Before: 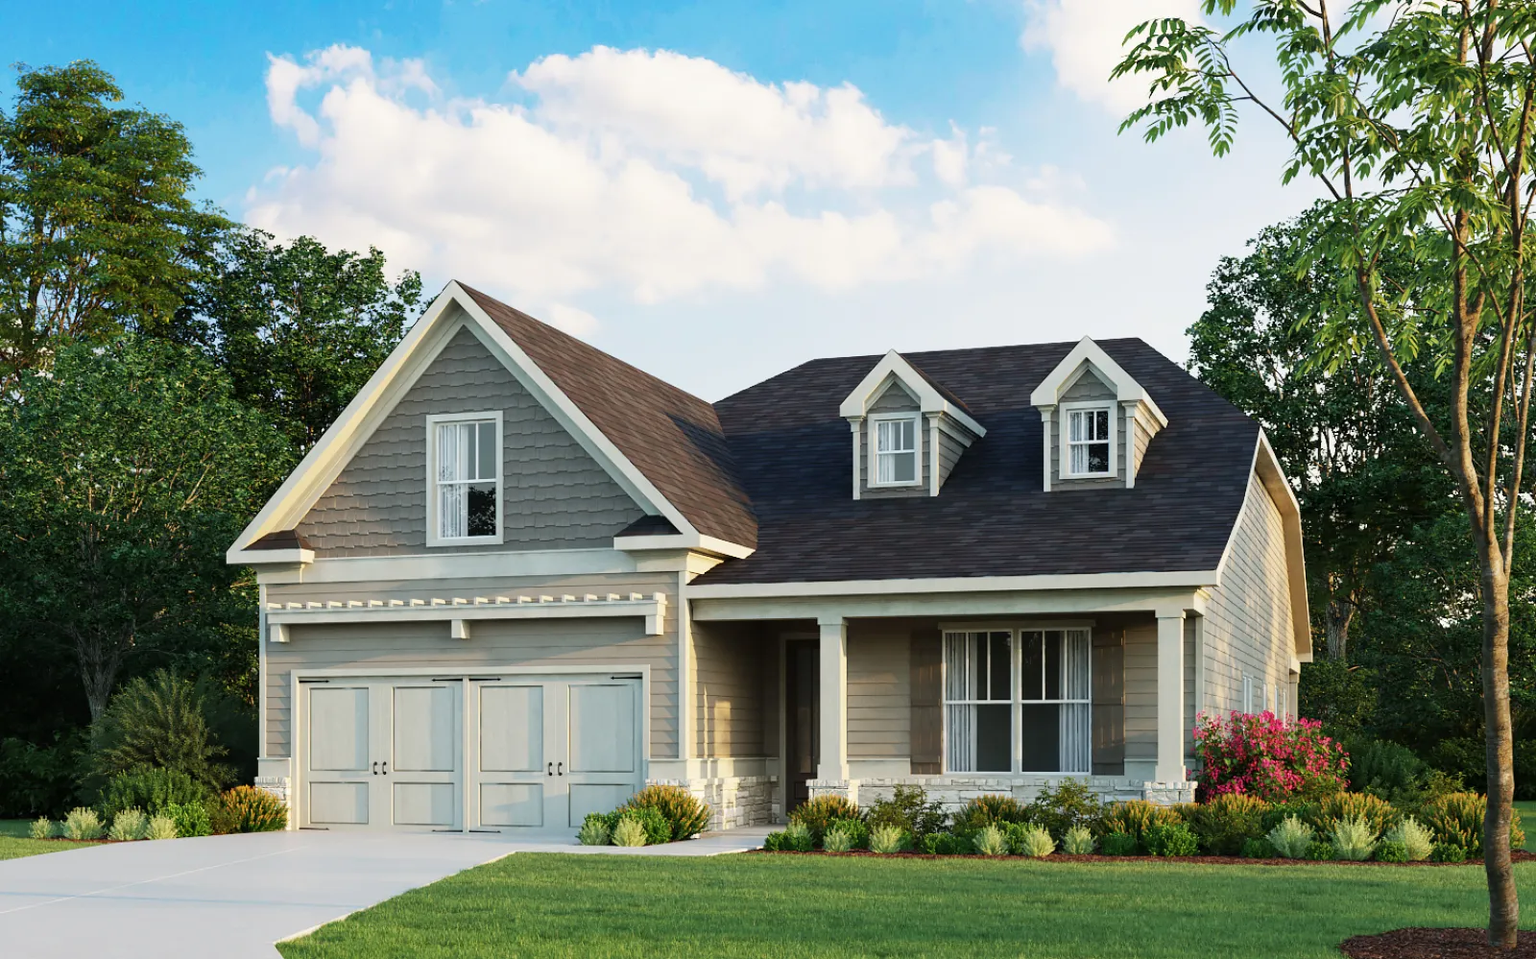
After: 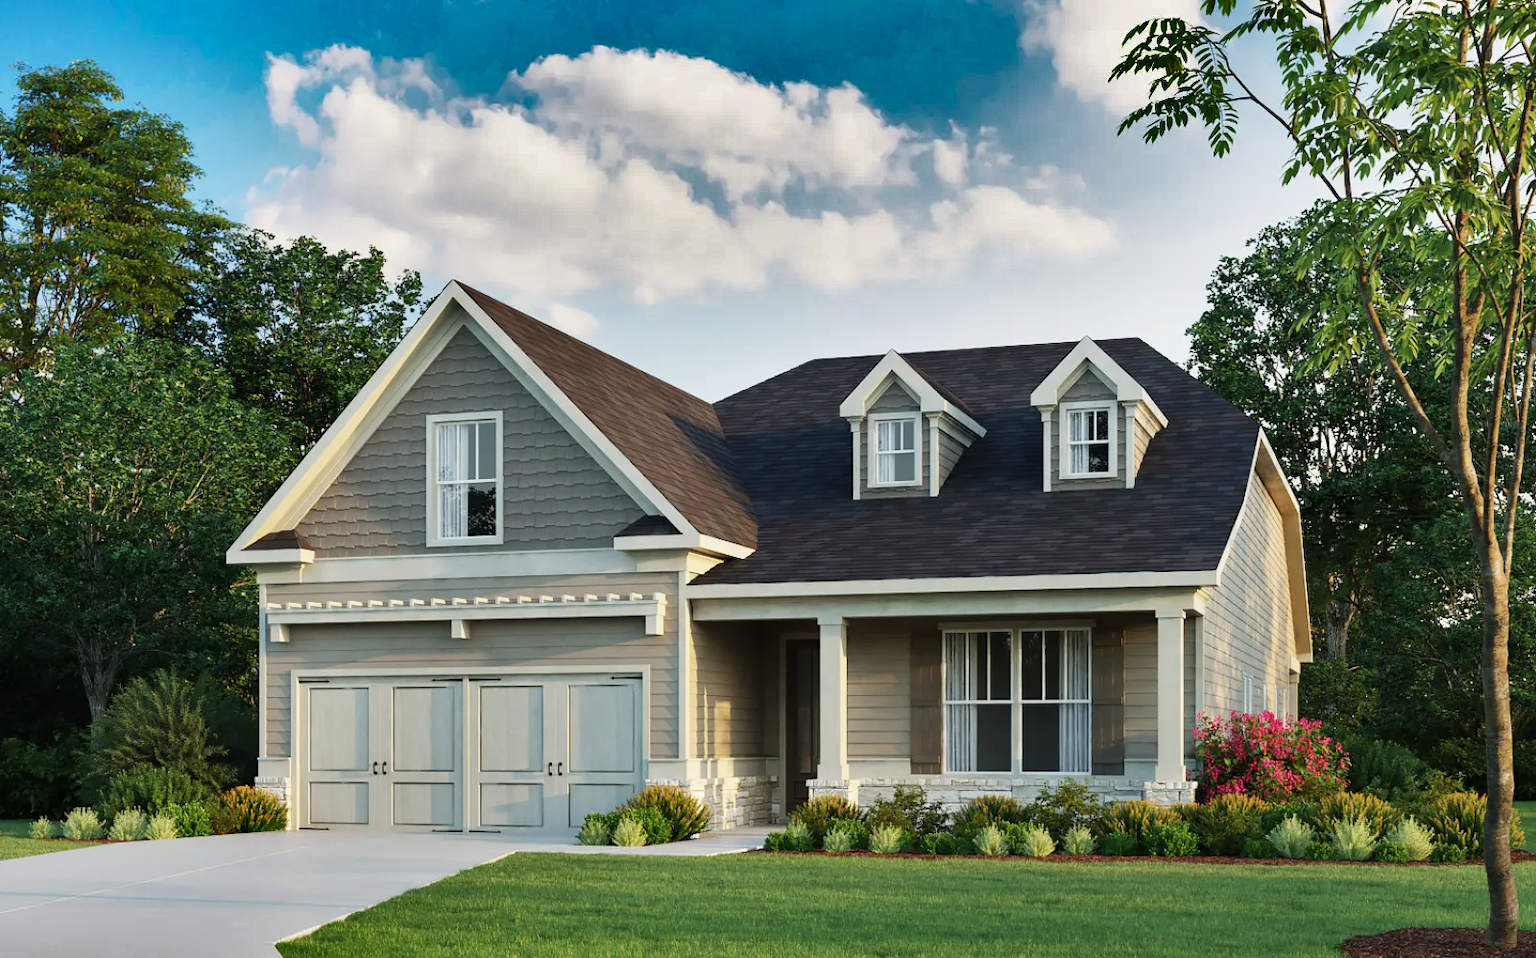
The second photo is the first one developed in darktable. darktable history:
shadows and highlights: shadows 20.96, highlights -82.4, soften with gaussian
crop: bottom 0.053%
